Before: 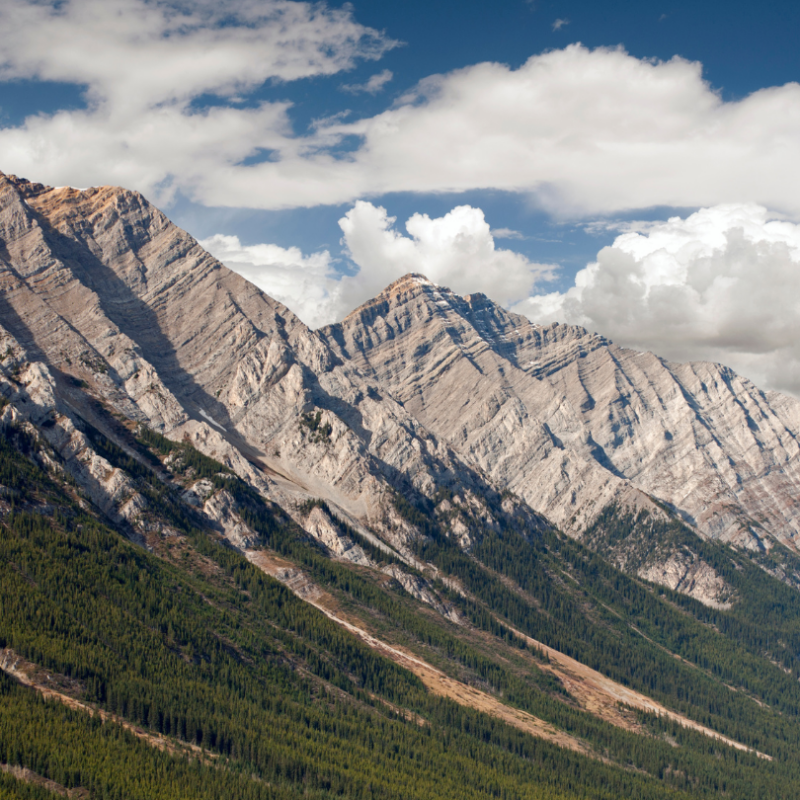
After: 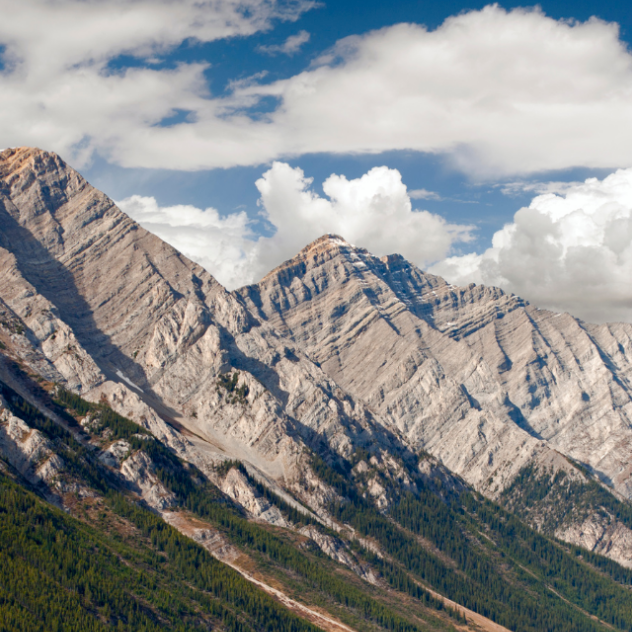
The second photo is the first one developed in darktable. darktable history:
color balance rgb: perceptual saturation grading › global saturation 20%, perceptual saturation grading › highlights -25.666%, perceptual saturation grading › shadows 25.897%
crop and rotate: left 10.428%, top 4.987%, right 10.479%, bottom 15.995%
